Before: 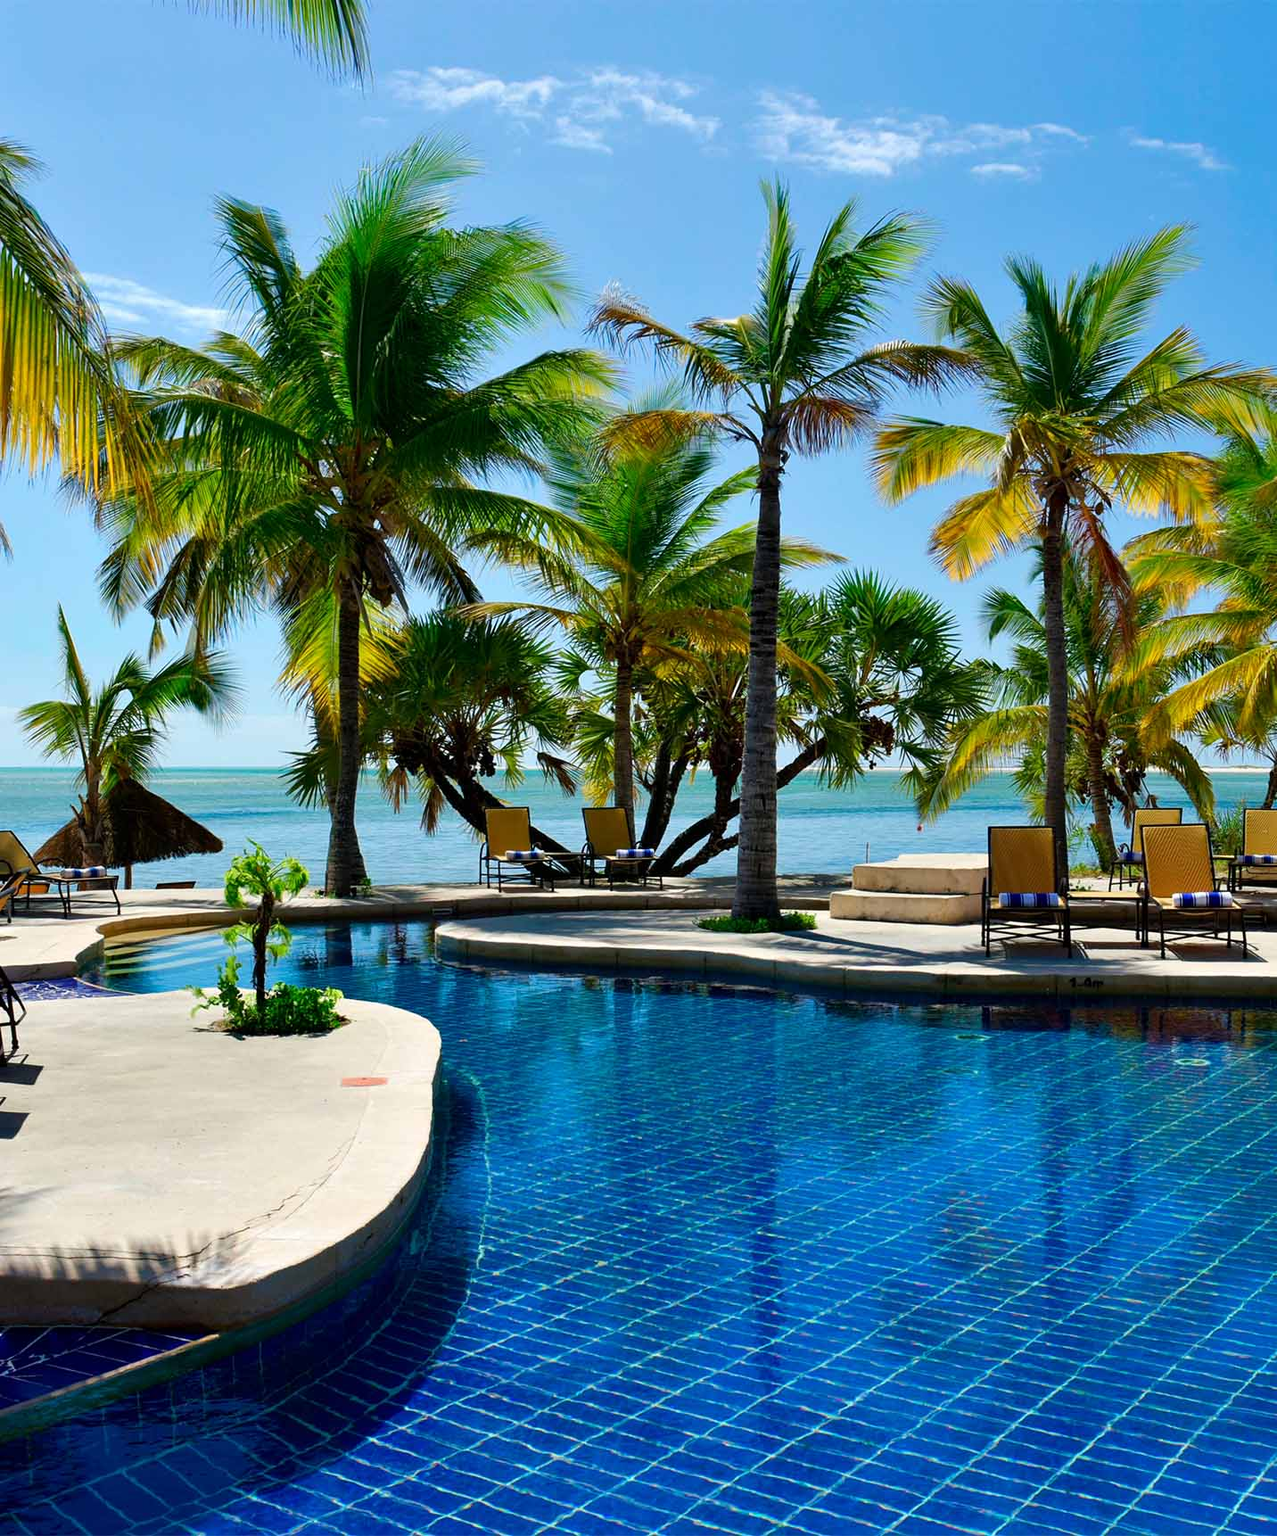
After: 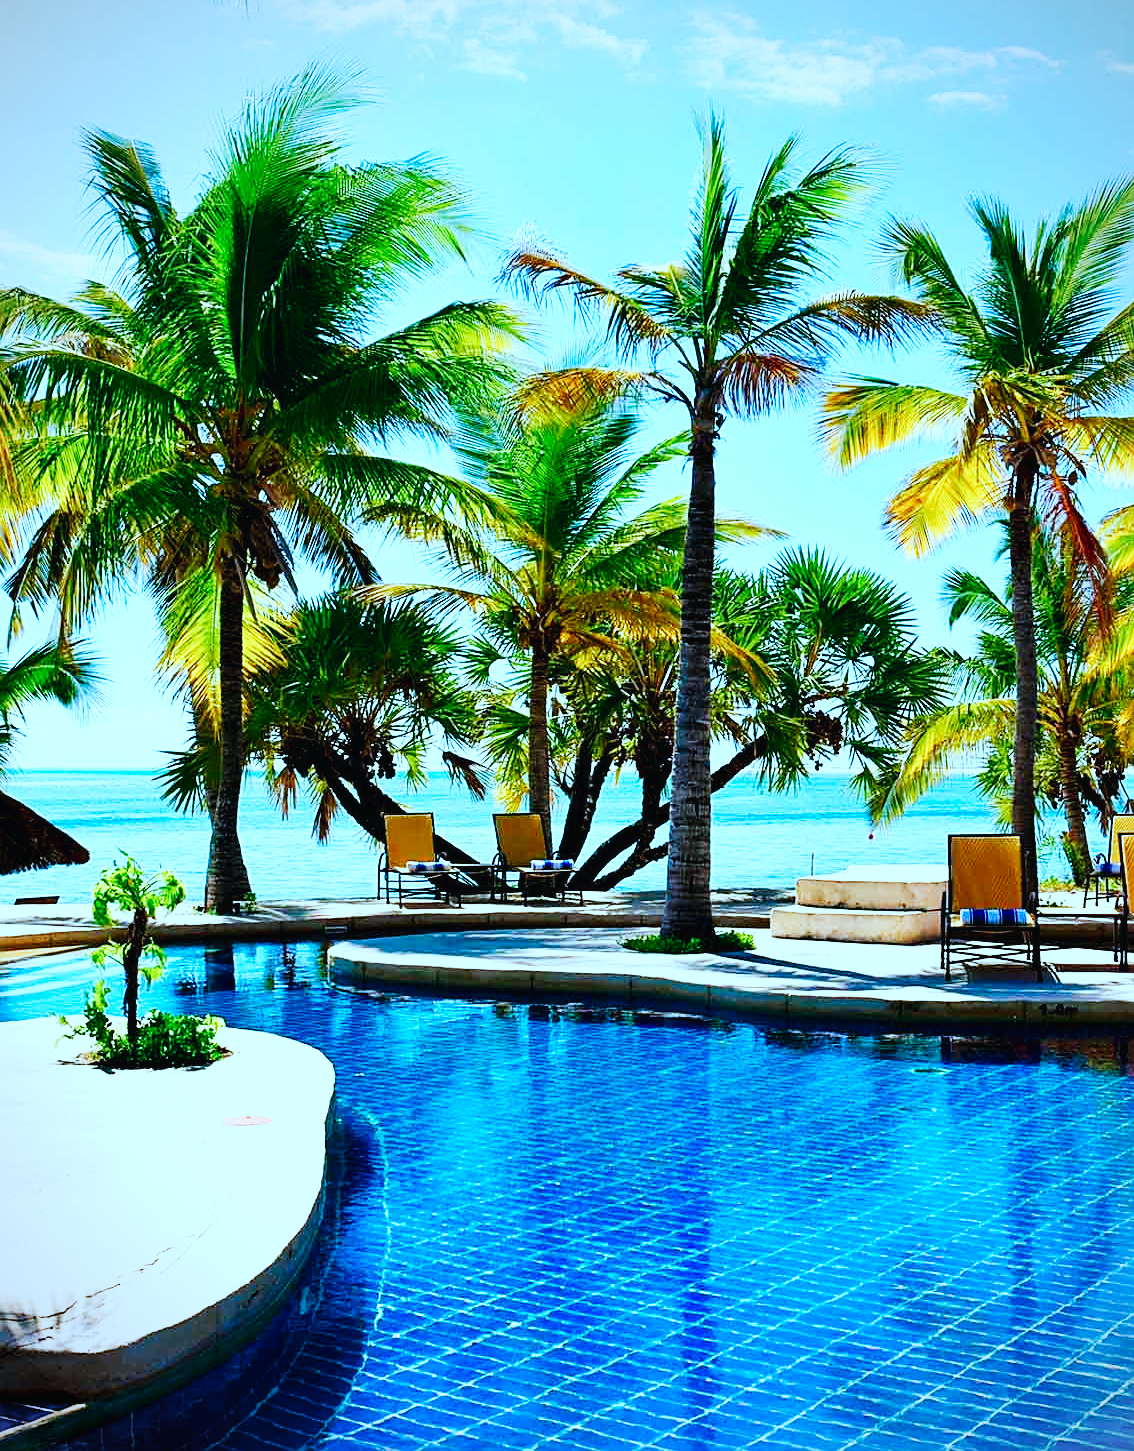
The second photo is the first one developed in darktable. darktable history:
contrast brightness saturation: saturation 0.13
color correction: highlights a* -9.35, highlights b* -23.15
sharpen: on, module defaults
crop: left 11.225%, top 5.381%, right 9.565%, bottom 10.314%
base curve: curves: ch0 [(0, 0.003) (0.001, 0.002) (0.006, 0.004) (0.02, 0.022) (0.048, 0.086) (0.094, 0.234) (0.162, 0.431) (0.258, 0.629) (0.385, 0.8) (0.548, 0.918) (0.751, 0.988) (1, 1)], preserve colors none
white balance: red 1, blue 1
vignetting: fall-off radius 60.92%
